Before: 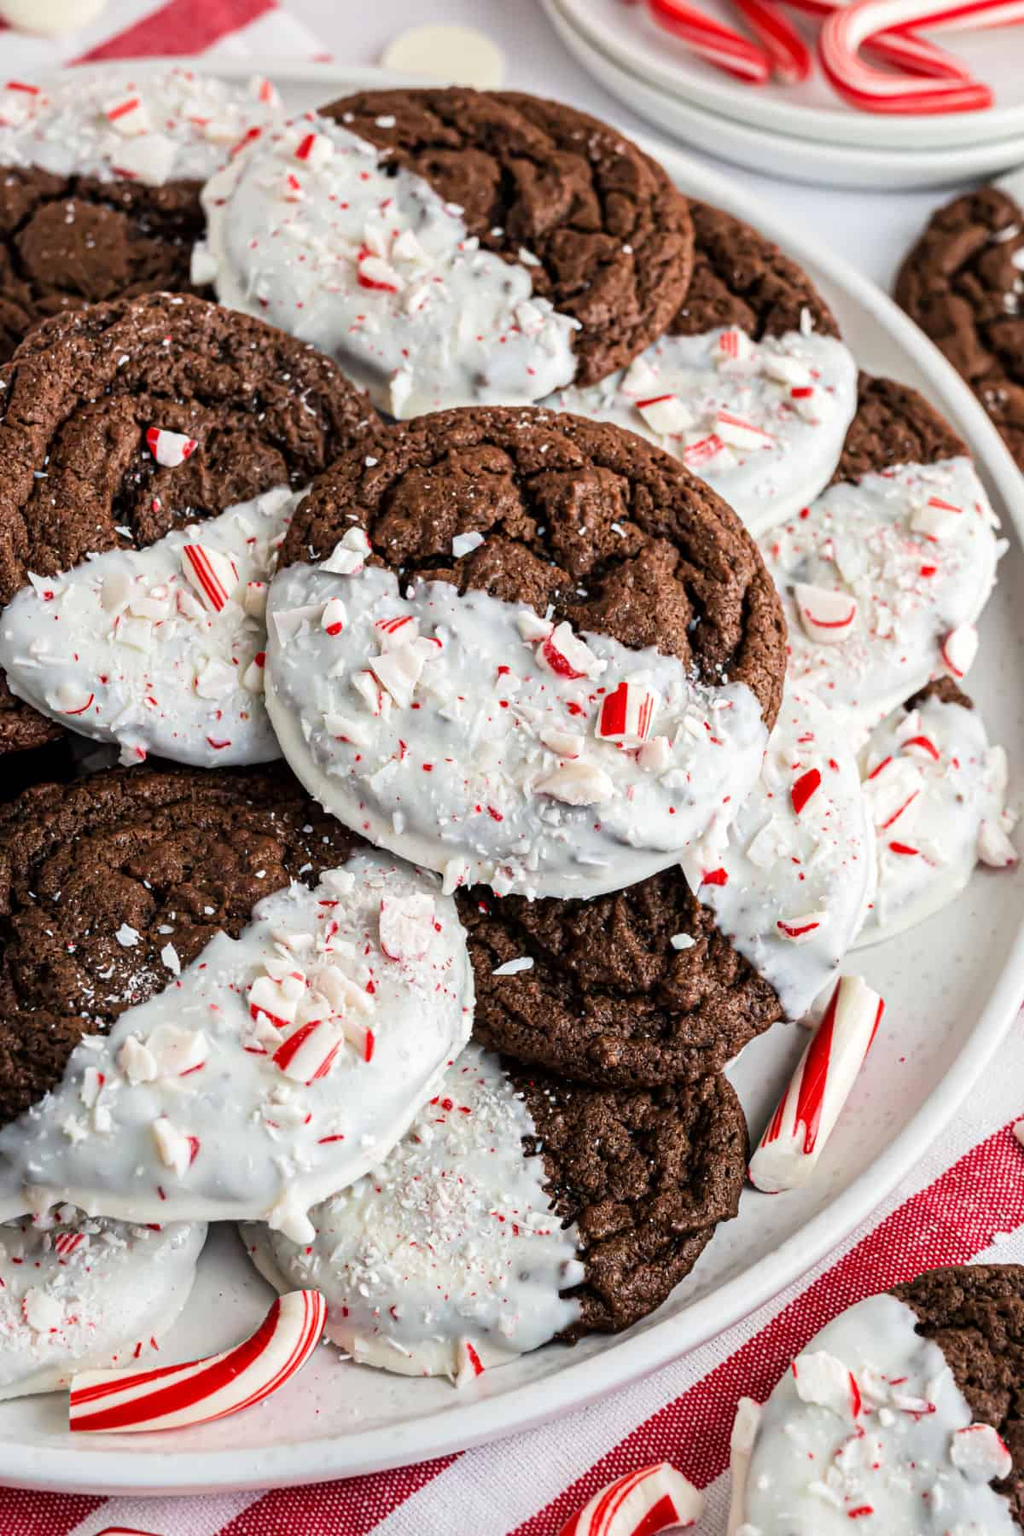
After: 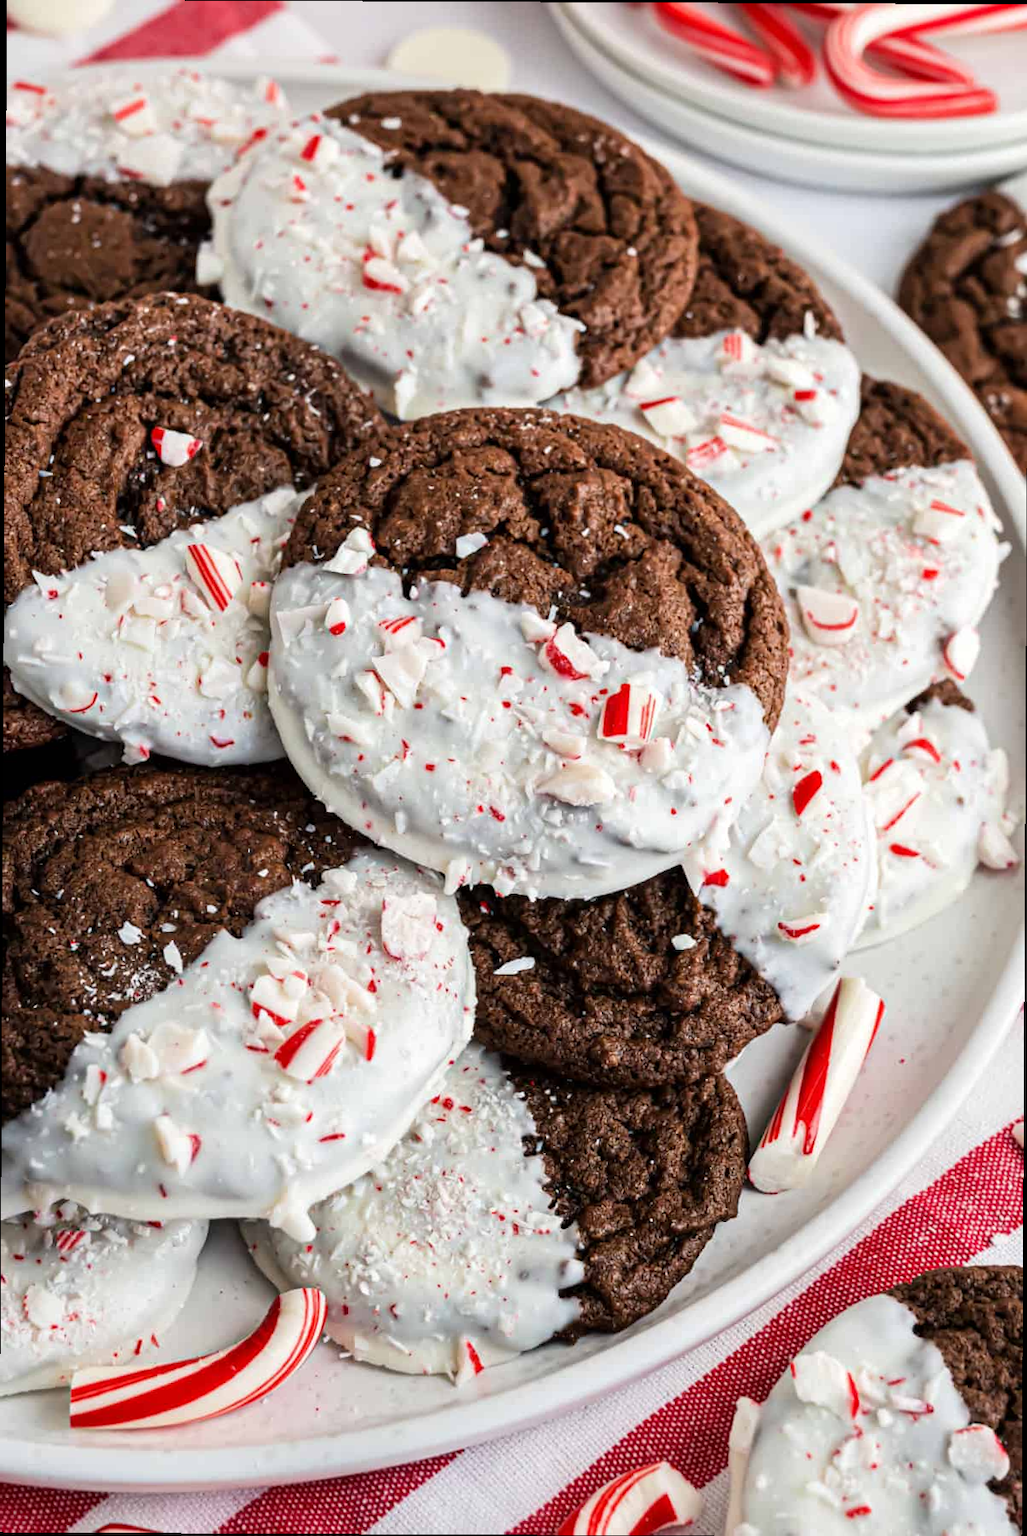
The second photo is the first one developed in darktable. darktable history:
crop and rotate: angle -0.274°
